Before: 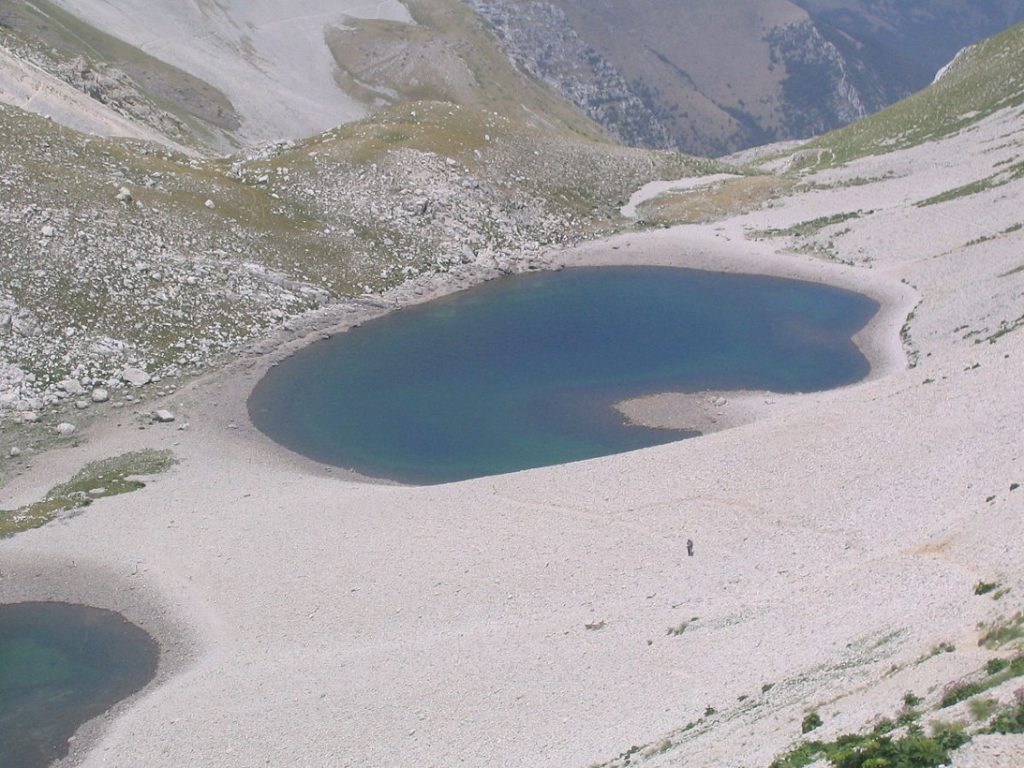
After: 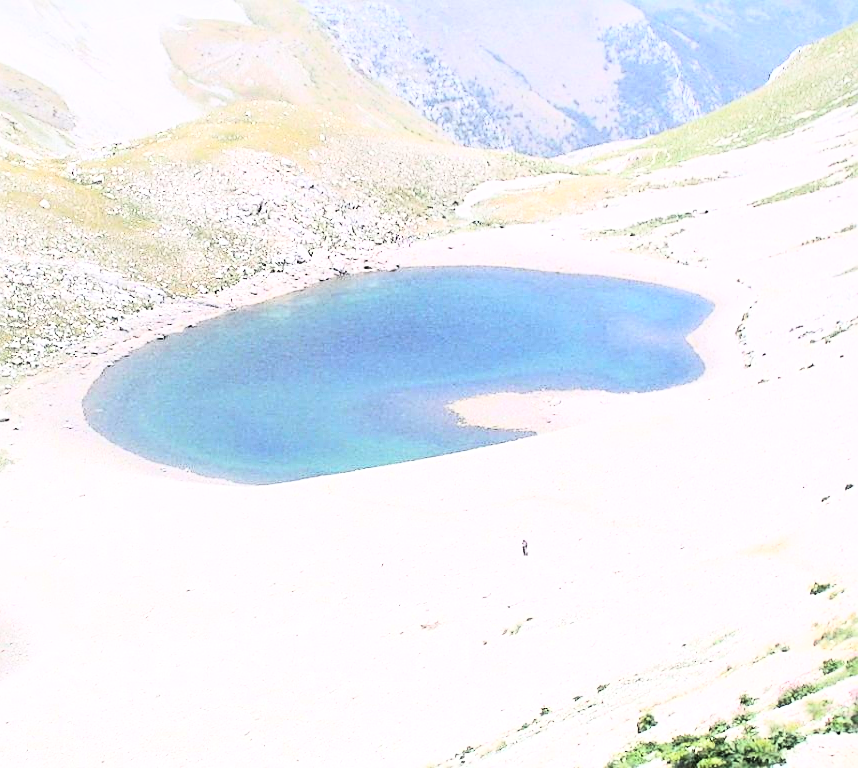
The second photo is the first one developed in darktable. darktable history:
contrast brightness saturation: contrast 0.07
exposure: black level correction 0, exposure 0.7 EV, compensate exposure bias true, compensate highlight preservation false
sharpen: on, module defaults
crop: left 16.145%
rgb curve: curves: ch0 [(0, 0) (0.21, 0.15) (0.24, 0.21) (0.5, 0.75) (0.75, 0.96) (0.89, 0.99) (1, 1)]; ch1 [(0, 0.02) (0.21, 0.13) (0.25, 0.2) (0.5, 0.67) (0.75, 0.9) (0.89, 0.97) (1, 1)]; ch2 [(0, 0.02) (0.21, 0.13) (0.25, 0.2) (0.5, 0.67) (0.75, 0.9) (0.89, 0.97) (1, 1)], compensate middle gray true
contrast equalizer: octaves 7, y [[0.524 ×6], [0.512 ×6], [0.379 ×6], [0 ×6], [0 ×6]]
